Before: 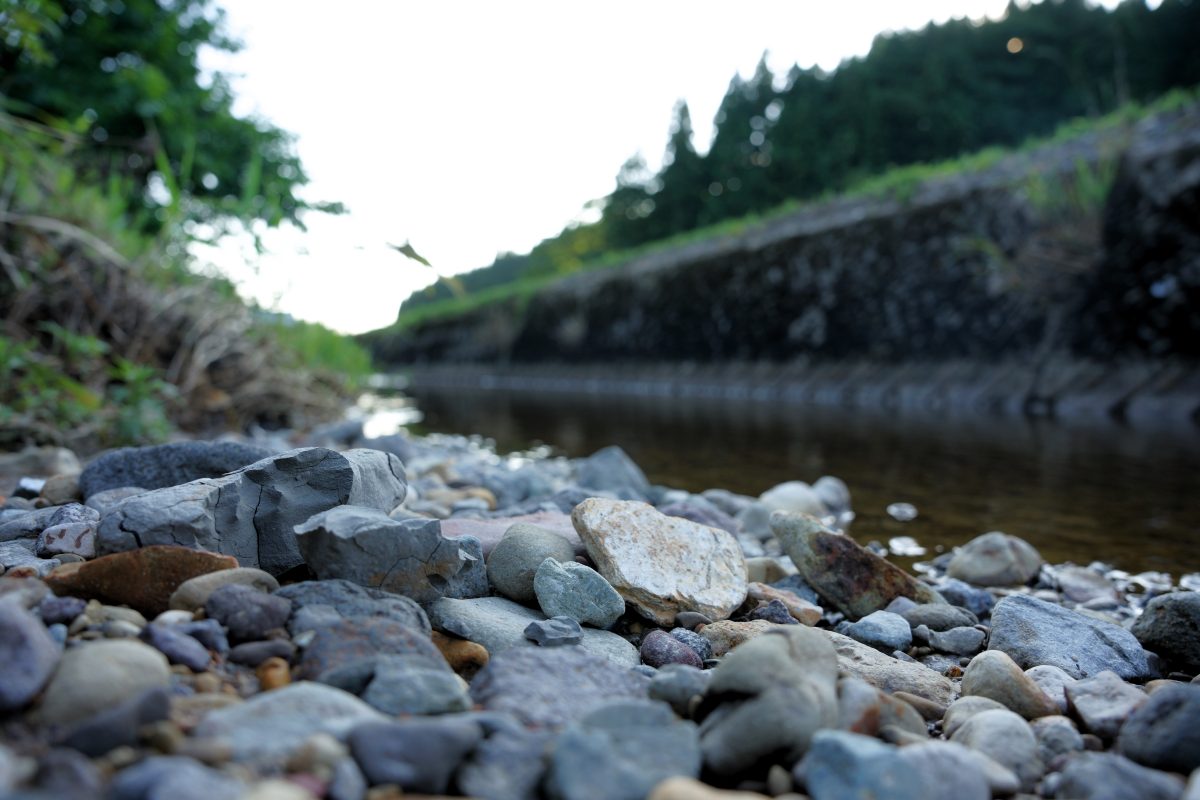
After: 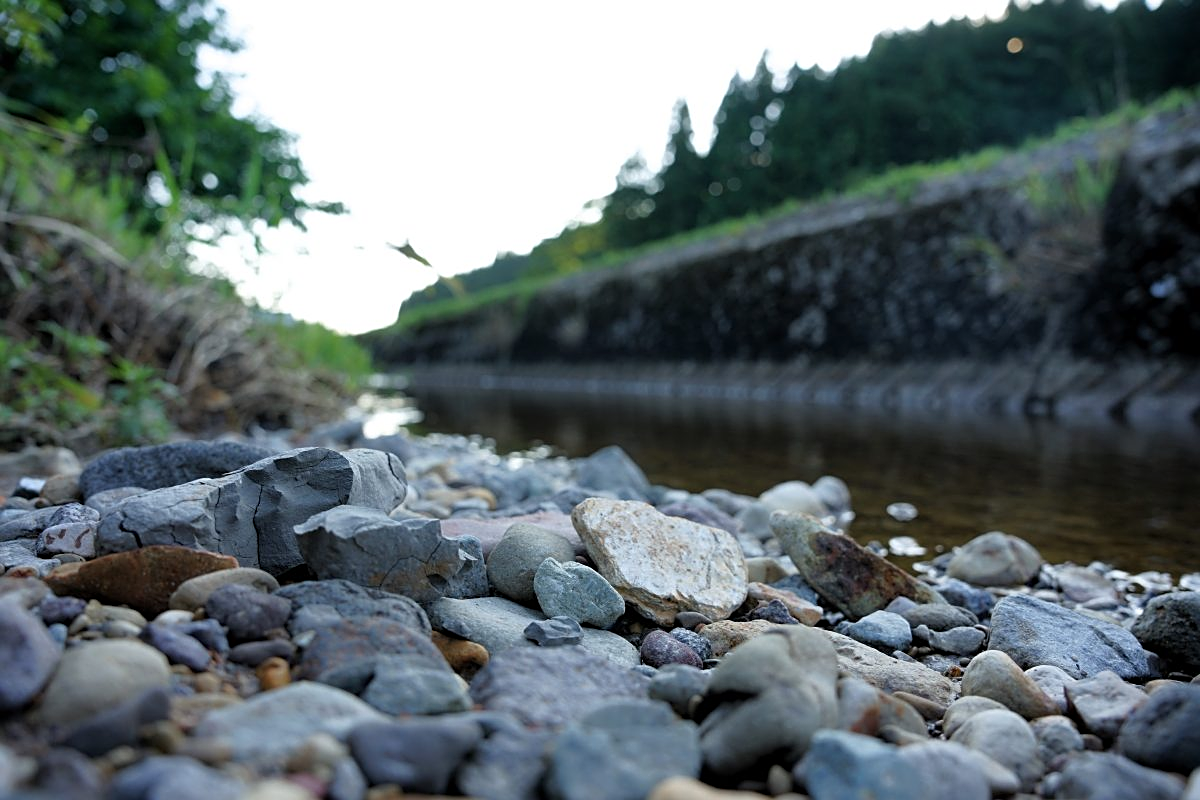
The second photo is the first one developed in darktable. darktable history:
shadows and highlights: shadows 32.34, highlights -32.9, soften with gaussian
sharpen: on, module defaults
